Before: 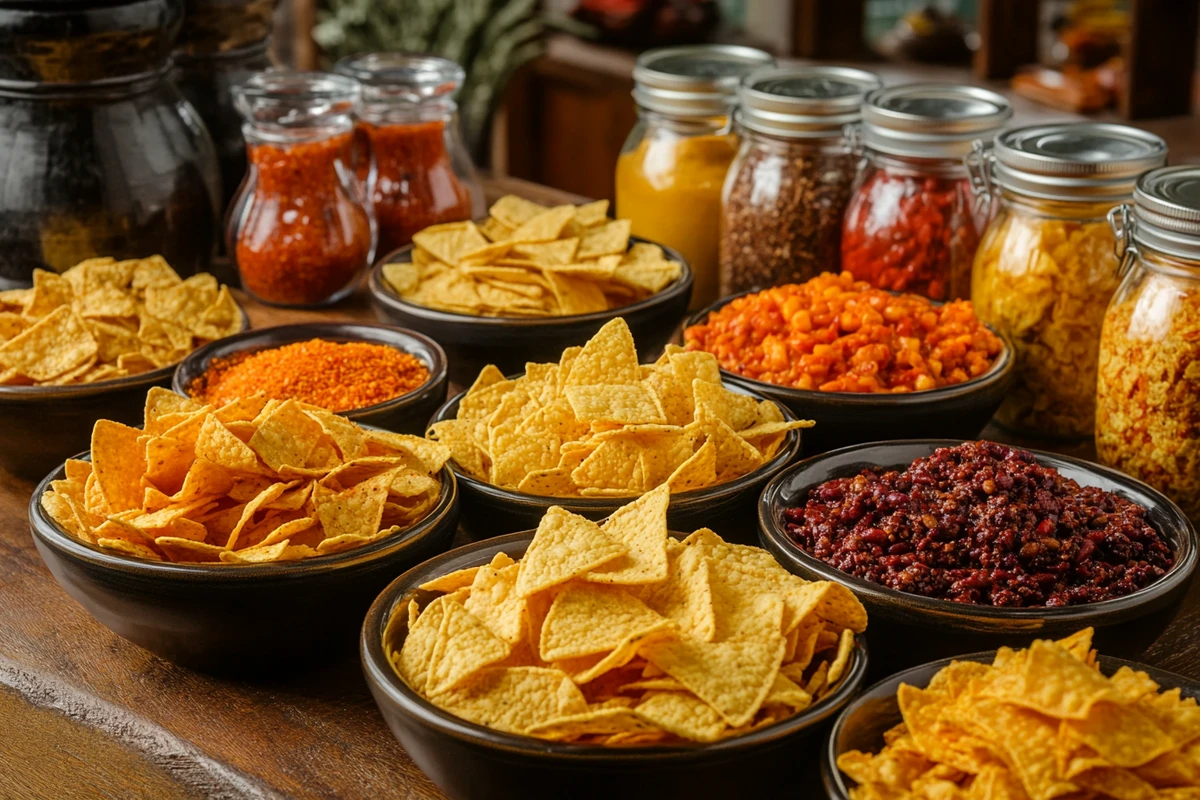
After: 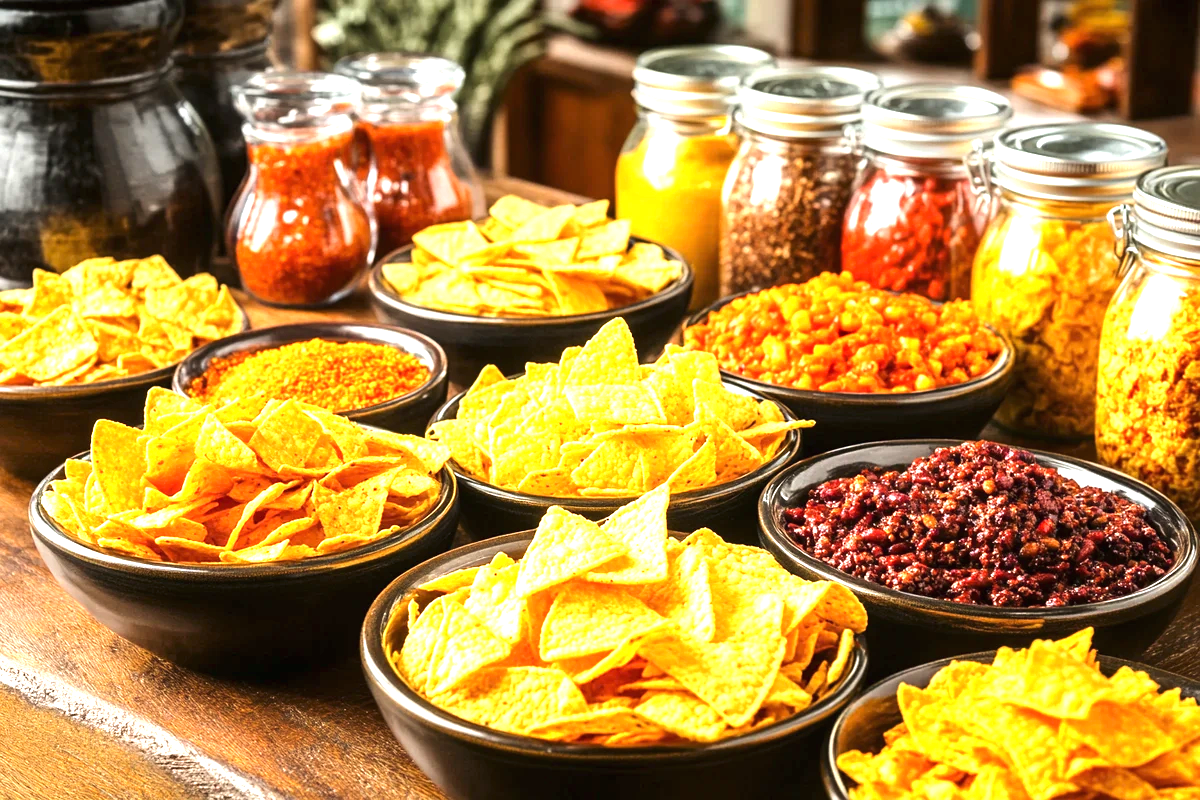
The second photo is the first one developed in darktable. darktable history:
exposure: black level correction 0, exposure 1.6 EV, compensate exposure bias true, compensate highlight preservation false
tone equalizer: -8 EV -0.417 EV, -7 EV -0.389 EV, -6 EV -0.333 EV, -5 EV -0.222 EV, -3 EV 0.222 EV, -2 EV 0.333 EV, -1 EV 0.389 EV, +0 EV 0.417 EV, edges refinement/feathering 500, mask exposure compensation -1.57 EV, preserve details no
